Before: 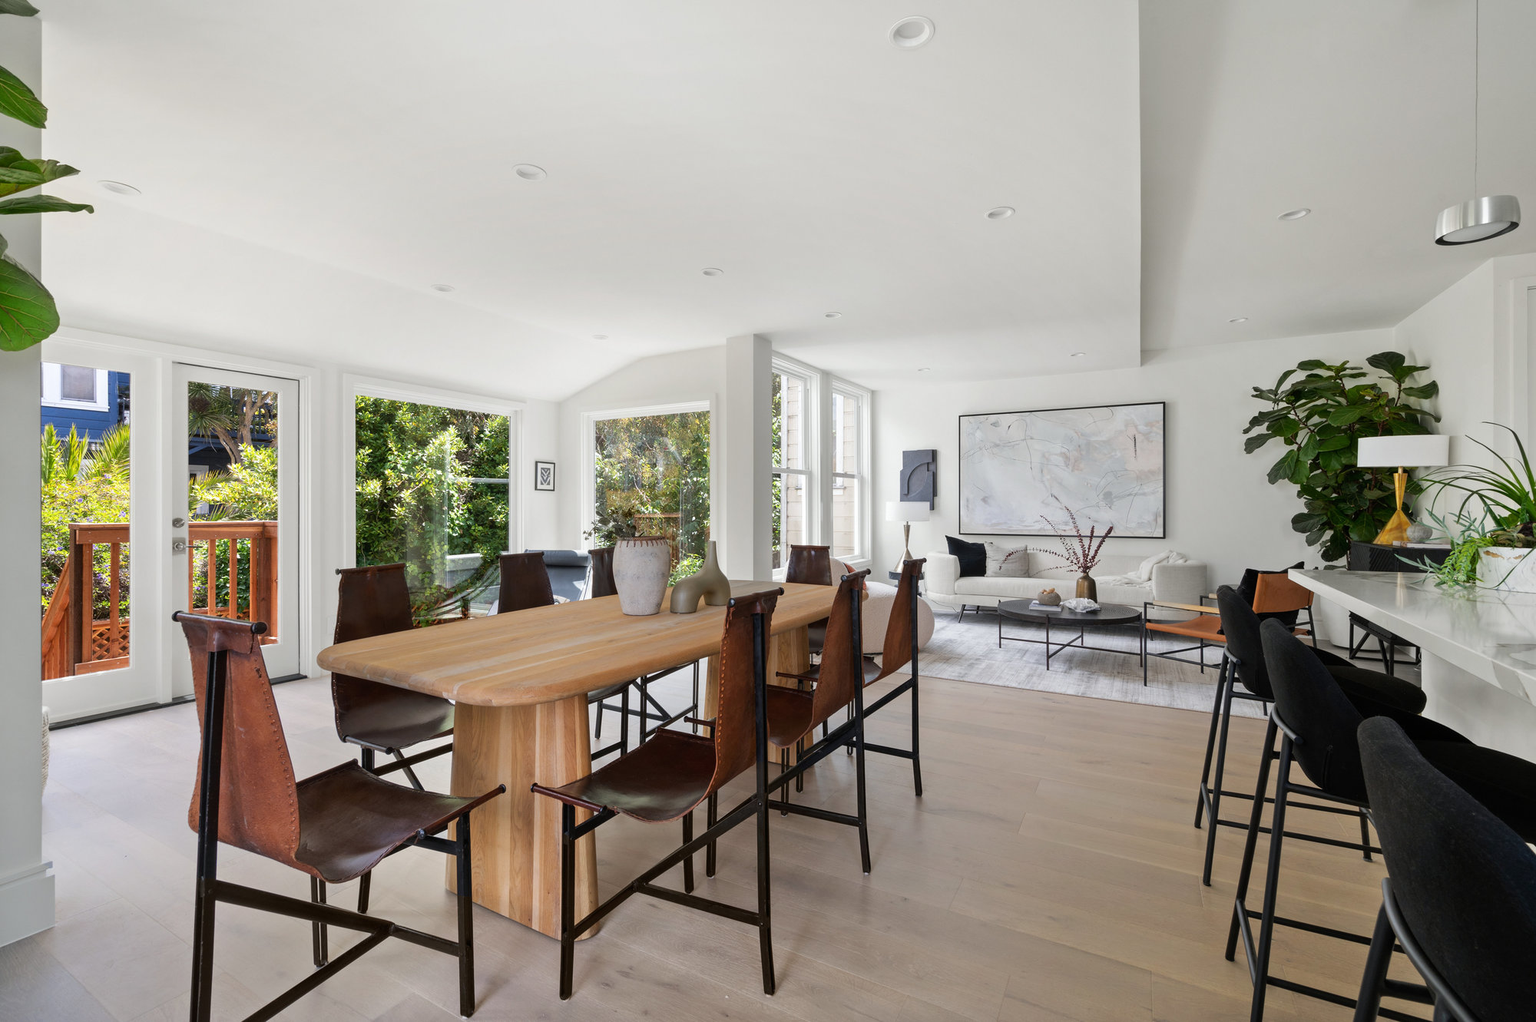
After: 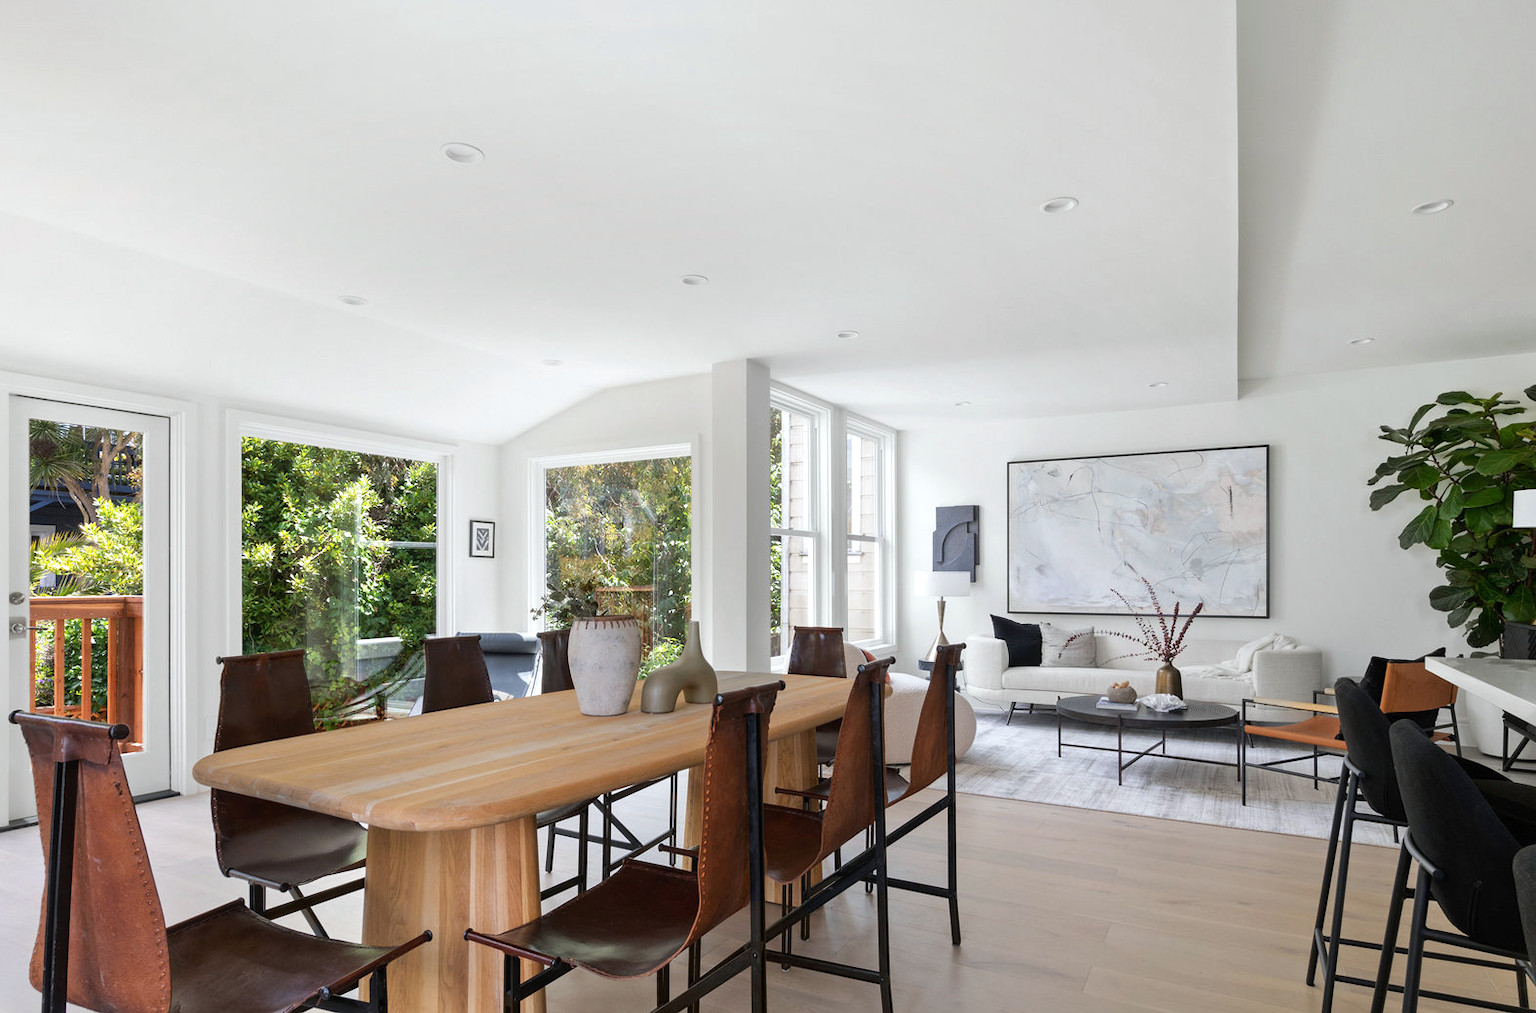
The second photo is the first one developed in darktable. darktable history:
crop and rotate: left 10.77%, top 5.1%, right 10.41%, bottom 16.76%
white balance: red 0.988, blue 1.017
exposure: exposure 0.178 EV, compensate exposure bias true, compensate highlight preservation false
